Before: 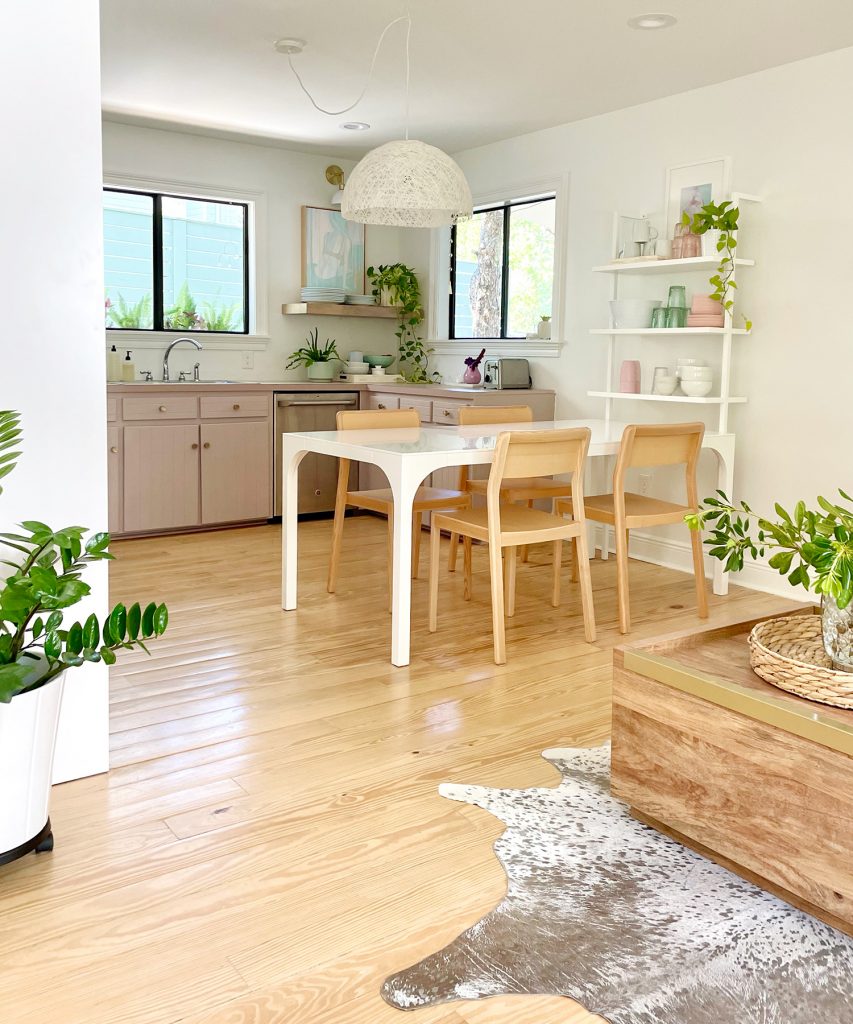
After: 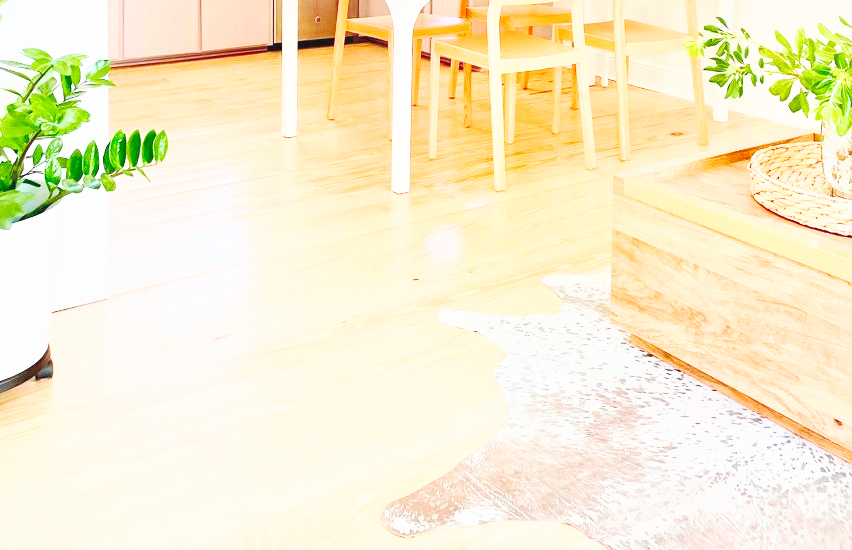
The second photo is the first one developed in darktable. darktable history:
shadows and highlights: shadows 0, highlights 40
tone curve: curves: ch0 [(0, 0) (0.051, 0.047) (0.102, 0.099) (0.236, 0.249) (0.429, 0.473) (0.67, 0.755) (0.875, 0.948) (1, 0.985)]; ch1 [(0, 0) (0.339, 0.298) (0.402, 0.363) (0.453, 0.413) (0.485, 0.469) (0.494, 0.493) (0.504, 0.502) (0.515, 0.526) (0.563, 0.591) (0.597, 0.639) (0.834, 0.888) (1, 1)]; ch2 [(0, 0) (0.362, 0.353) (0.425, 0.439) (0.501, 0.501) (0.537, 0.538) (0.58, 0.59) (0.642, 0.669) (0.773, 0.856) (1, 1)], color space Lab, independent channels, preserve colors none
crop and rotate: top 46.237%
base curve: curves: ch0 [(0, 0.007) (0.028, 0.063) (0.121, 0.311) (0.46, 0.743) (0.859, 0.957) (1, 1)], preserve colors none
local contrast: mode bilateral grid, contrast 10, coarseness 25, detail 115%, midtone range 0.2
rgb curve: curves: ch0 [(0, 0) (0.072, 0.166) (0.217, 0.293) (0.414, 0.42) (1, 1)], compensate middle gray true, preserve colors basic power
